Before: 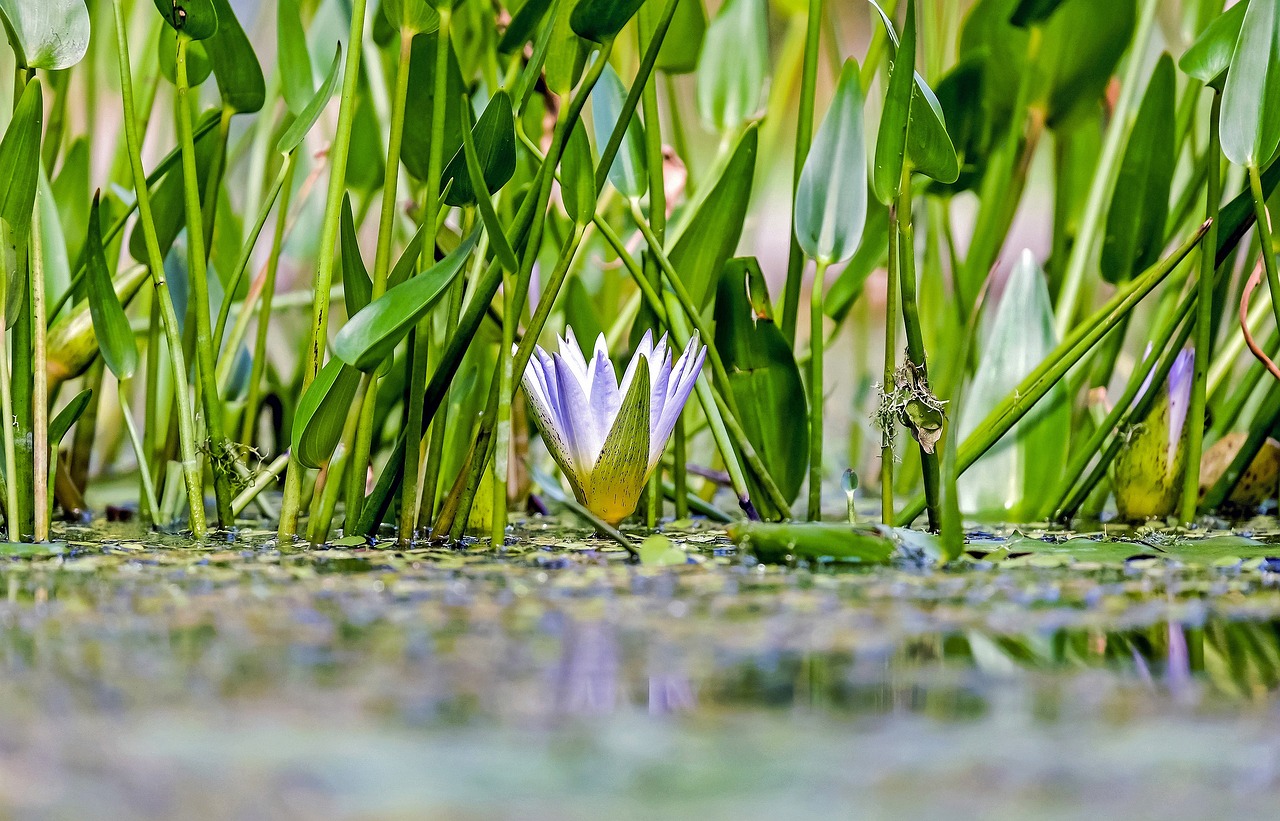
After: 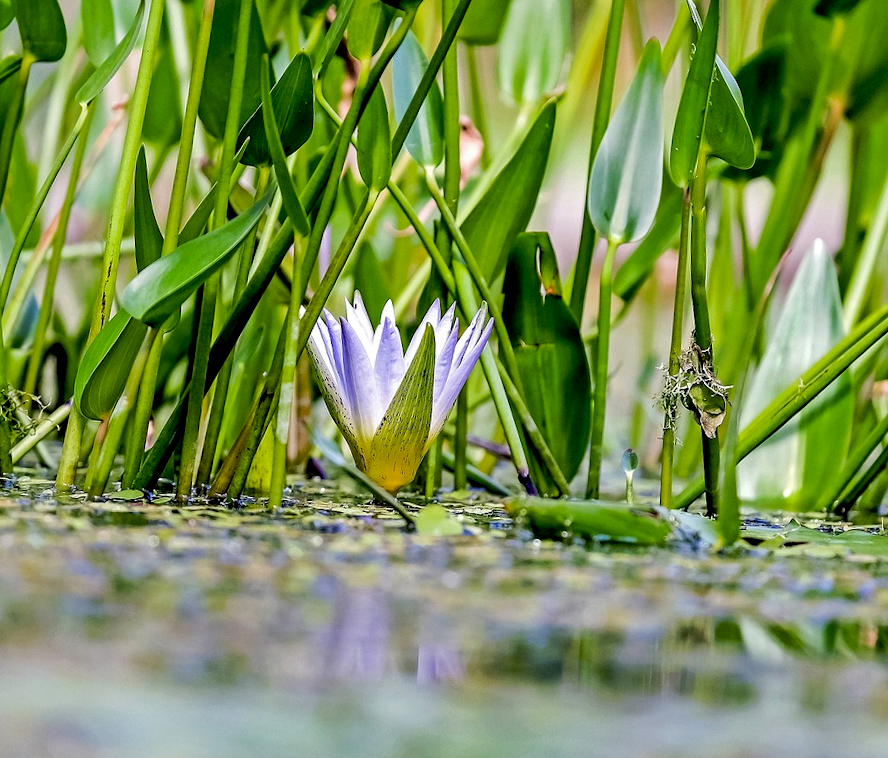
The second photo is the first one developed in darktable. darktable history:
crop and rotate: angle -3.03°, left 14.229%, top 0.038%, right 10.755%, bottom 0.082%
exposure: black level correction 0.009, exposure 0.016 EV, compensate highlight preservation false
